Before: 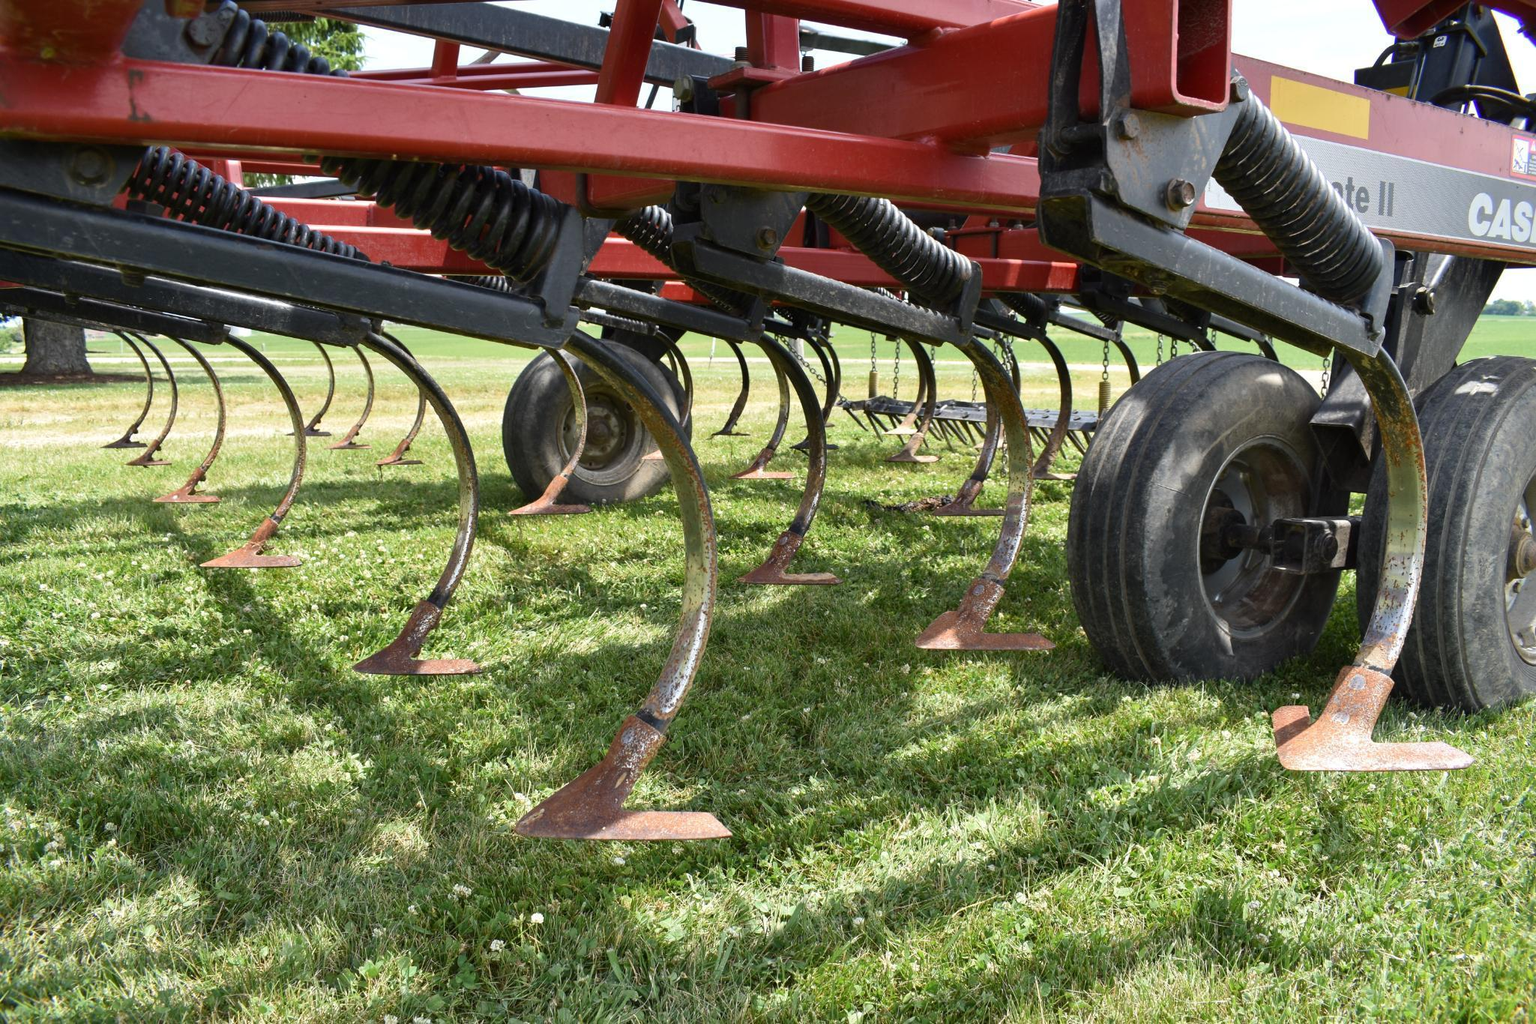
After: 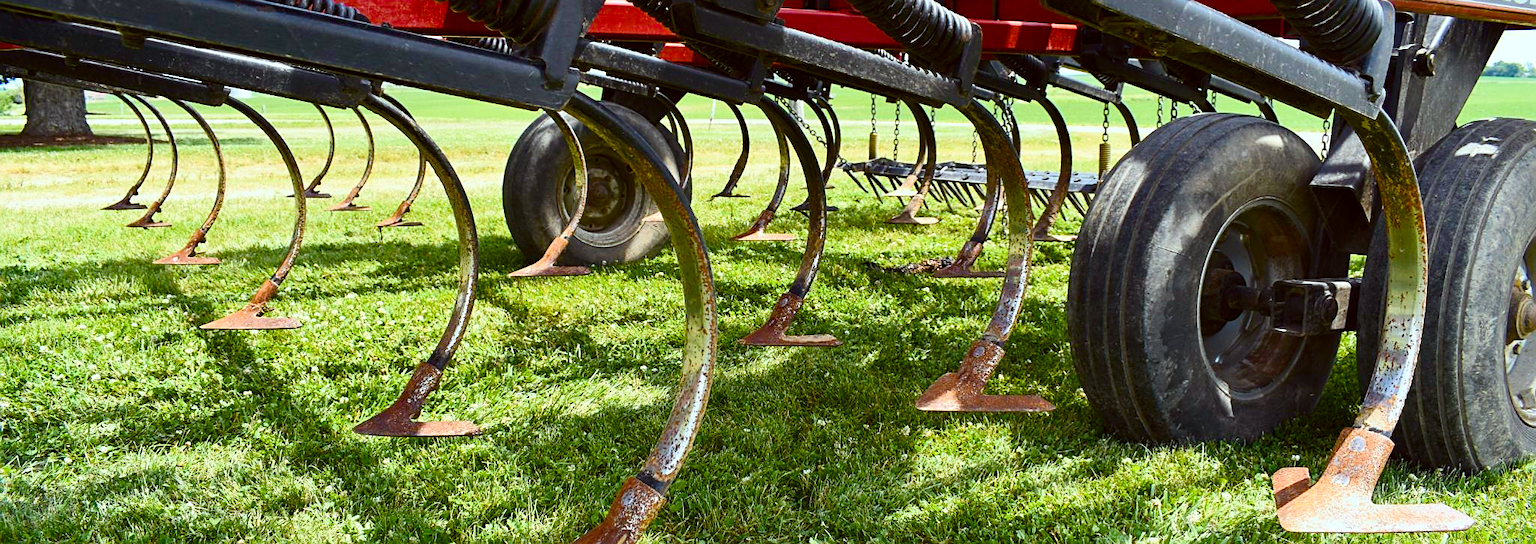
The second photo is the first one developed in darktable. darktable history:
sharpen: on, module defaults
color correction: highlights a* -5.06, highlights b* -3.62, shadows a* 4.16, shadows b* 4.27
contrast brightness saturation: contrast 0.245, brightness 0.091
exposure: black level correction 0.002, exposure -0.106 EV, compensate highlight preservation false
color balance rgb: shadows lift › chroma 1.876%, shadows lift › hue 264.95°, linear chroma grading › global chroma 14.982%, perceptual saturation grading › global saturation 20%, perceptual saturation grading › highlights -14.194%, perceptual saturation grading › shadows 49.359%, global vibrance 20%
crop and rotate: top 23.325%, bottom 23.437%
